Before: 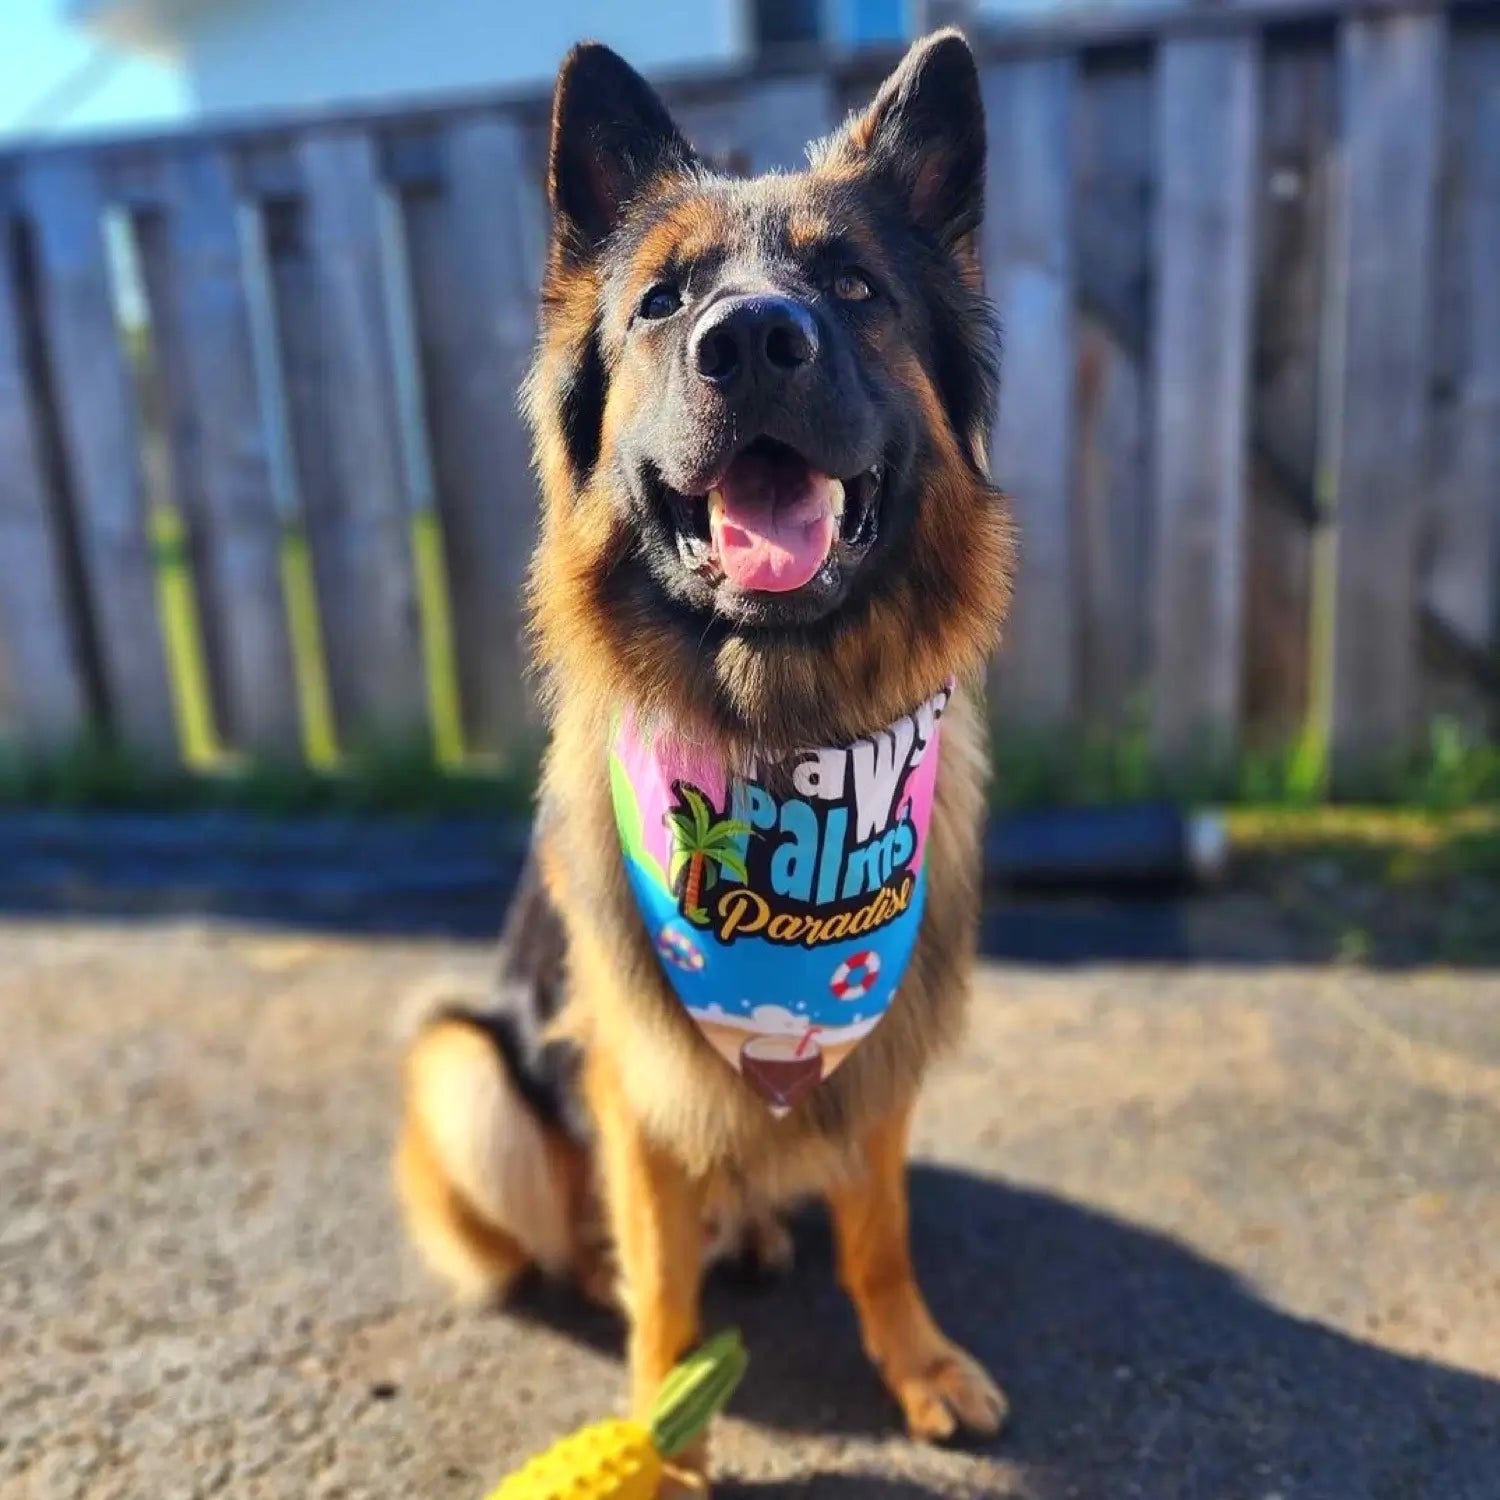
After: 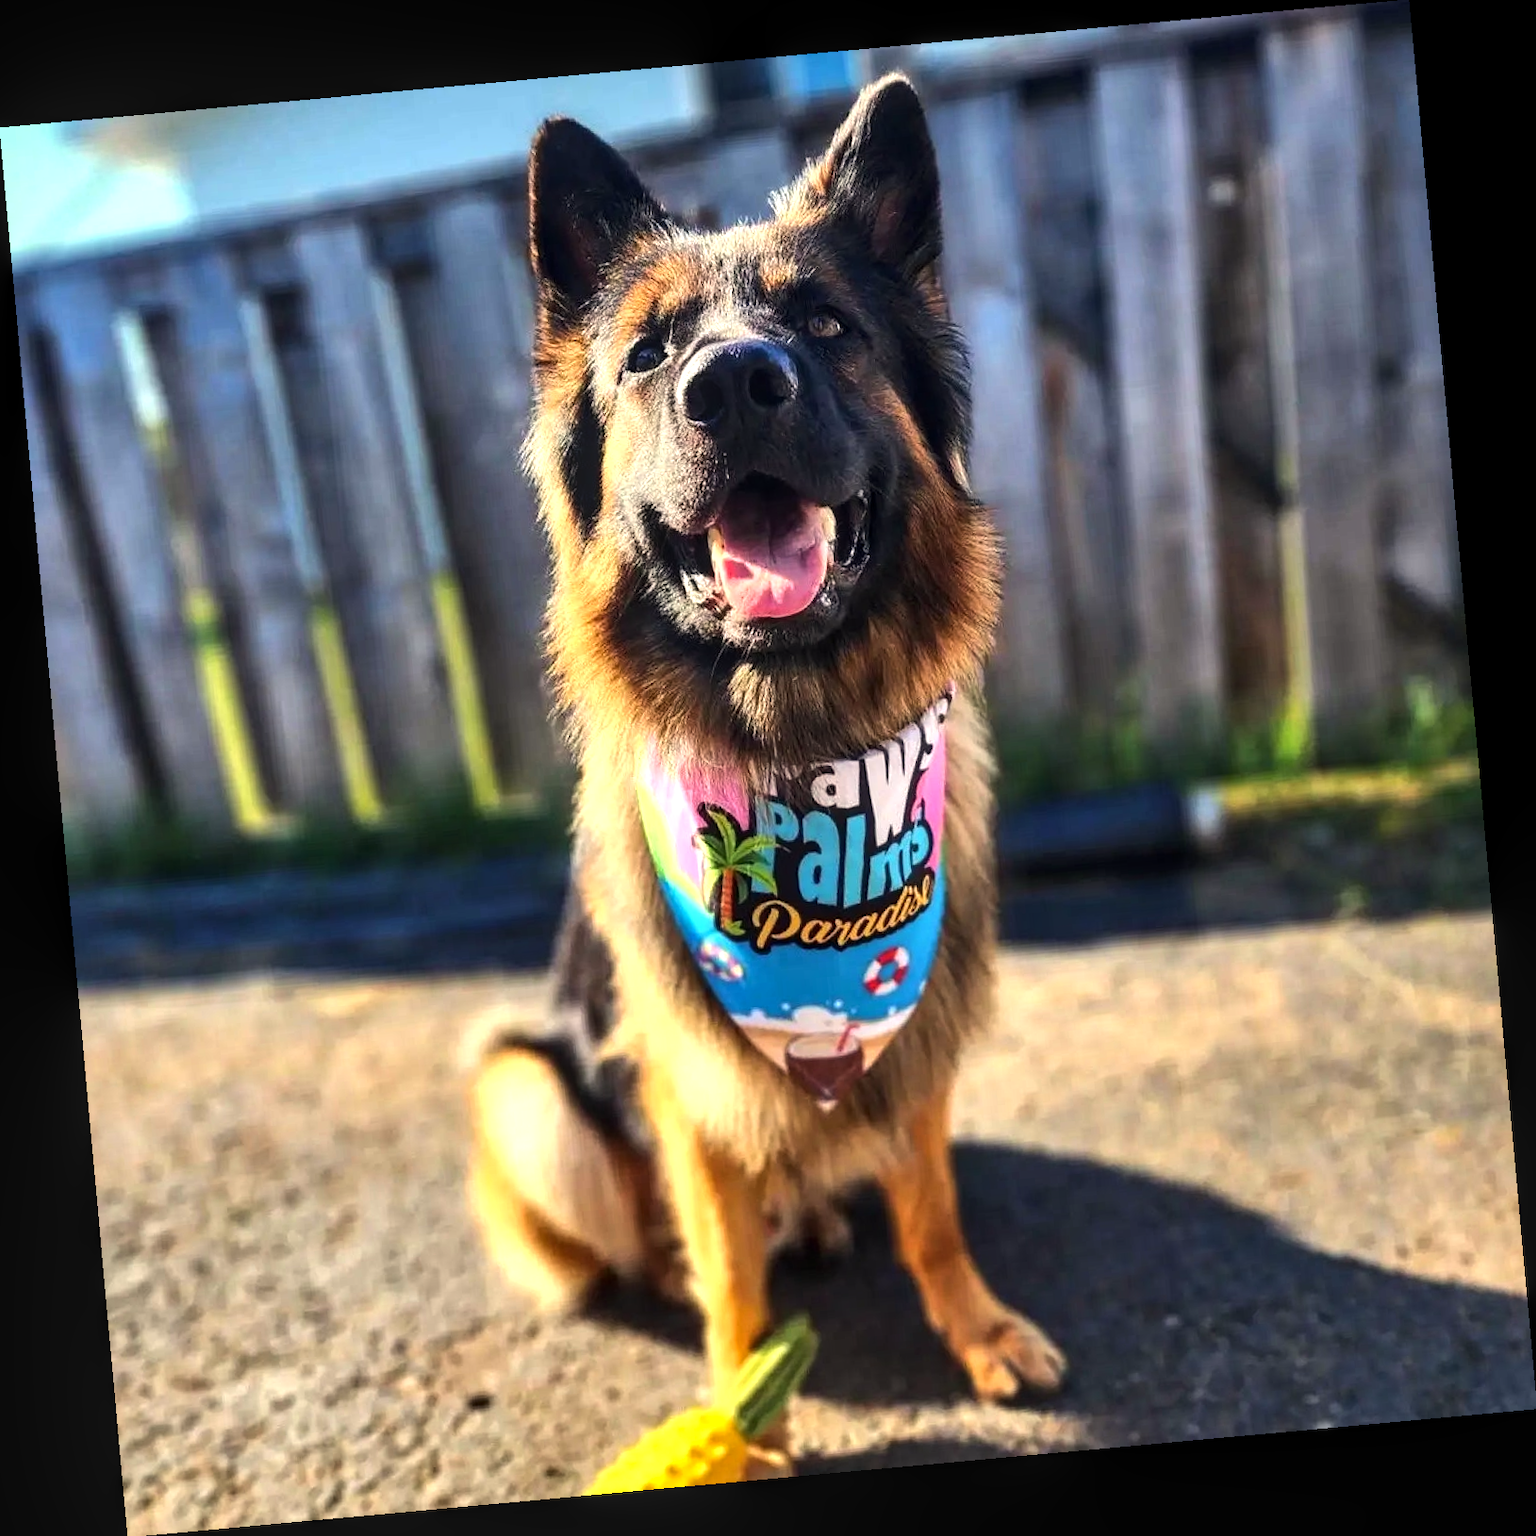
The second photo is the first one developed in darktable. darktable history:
local contrast: on, module defaults
white balance: red 1.045, blue 0.932
tone equalizer: -8 EV -0.75 EV, -7 EV -0.7 EV, -6 EV -0.6 EV, -5 EV -0.4 EV, -3 EV 0.4 EV, -2 EV 0.6 EV, -1 EV 0.7 EV, +0 EV 0.75 EV, edges refinement/feathering 500, mask exposure compensation -1.57 EV, preserve details no
rotate and perspective: rotation -5.2°, automatic cropping off
